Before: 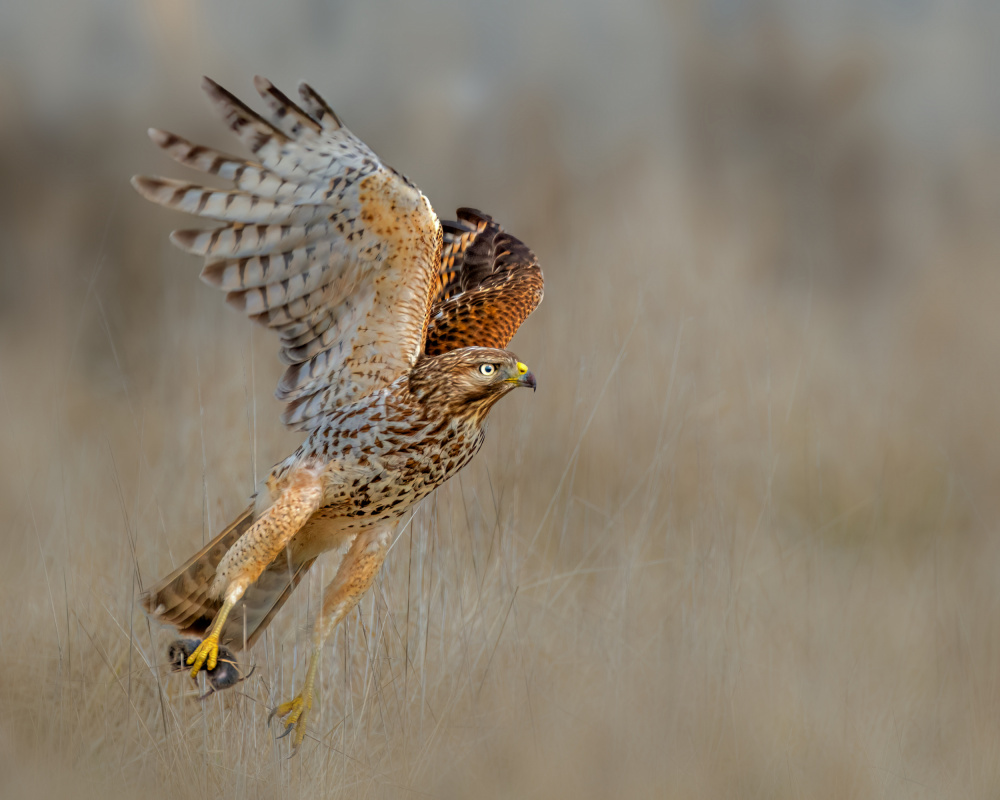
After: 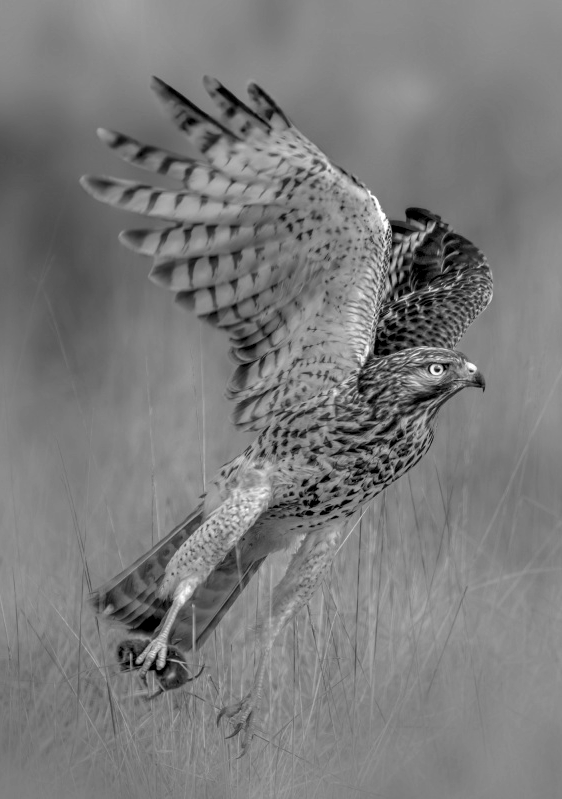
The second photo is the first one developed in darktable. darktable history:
crop: left 5.114%, right 38.589%
monochrome: a -35.87, b 49.73, size 1.7
local contrast: detail 130%
